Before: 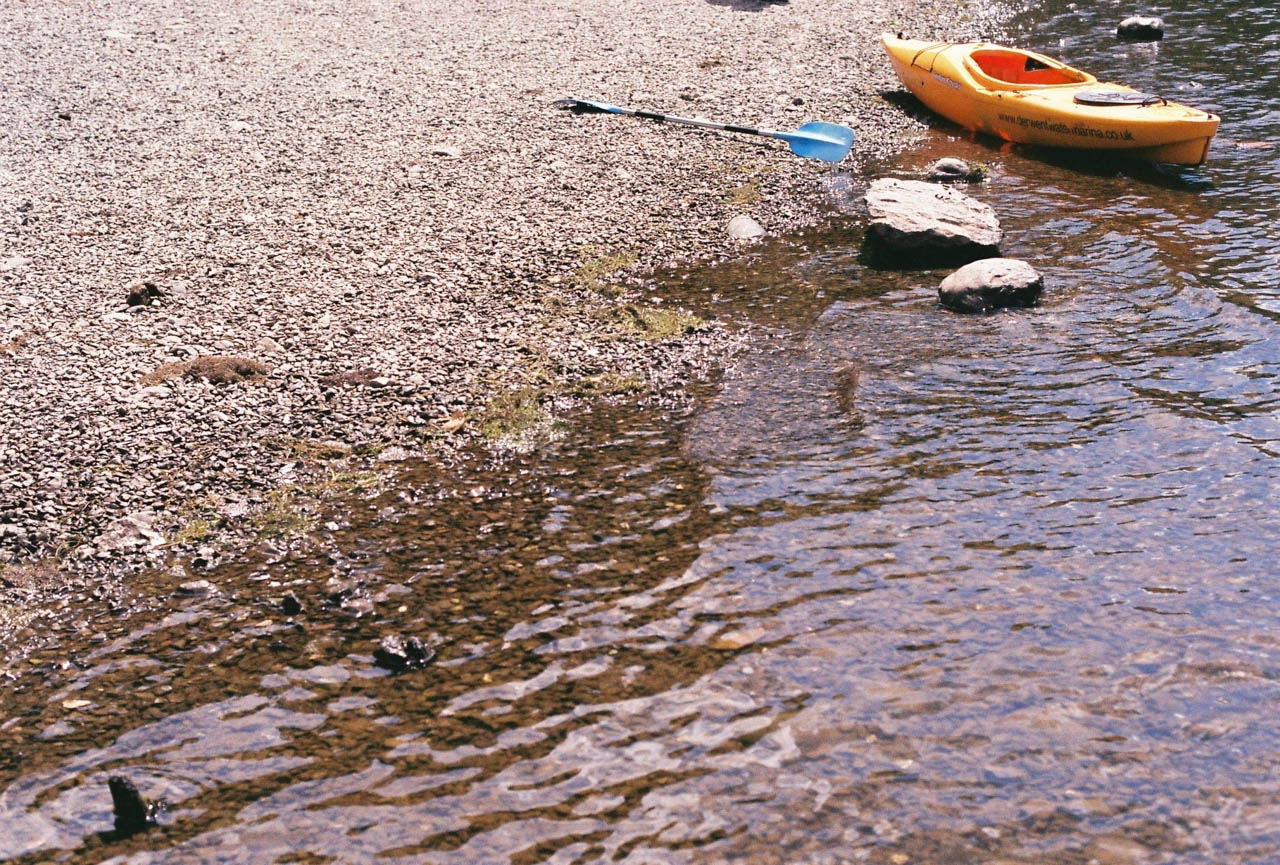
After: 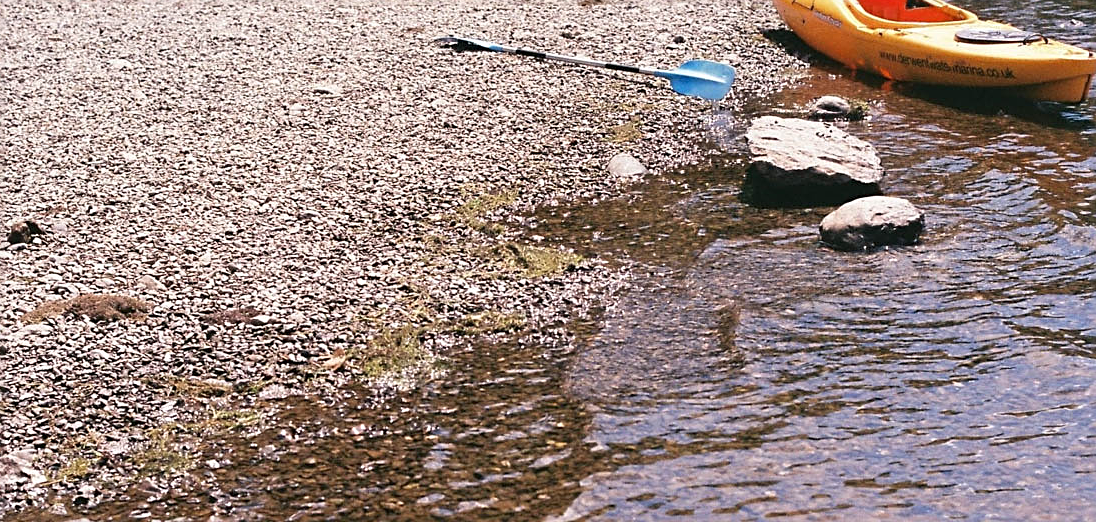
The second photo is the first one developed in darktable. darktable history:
crop and rotate: left 9.345%, top 7.22%, right 4.982%, bottom 32.331%
sharpen: on, module defaults
